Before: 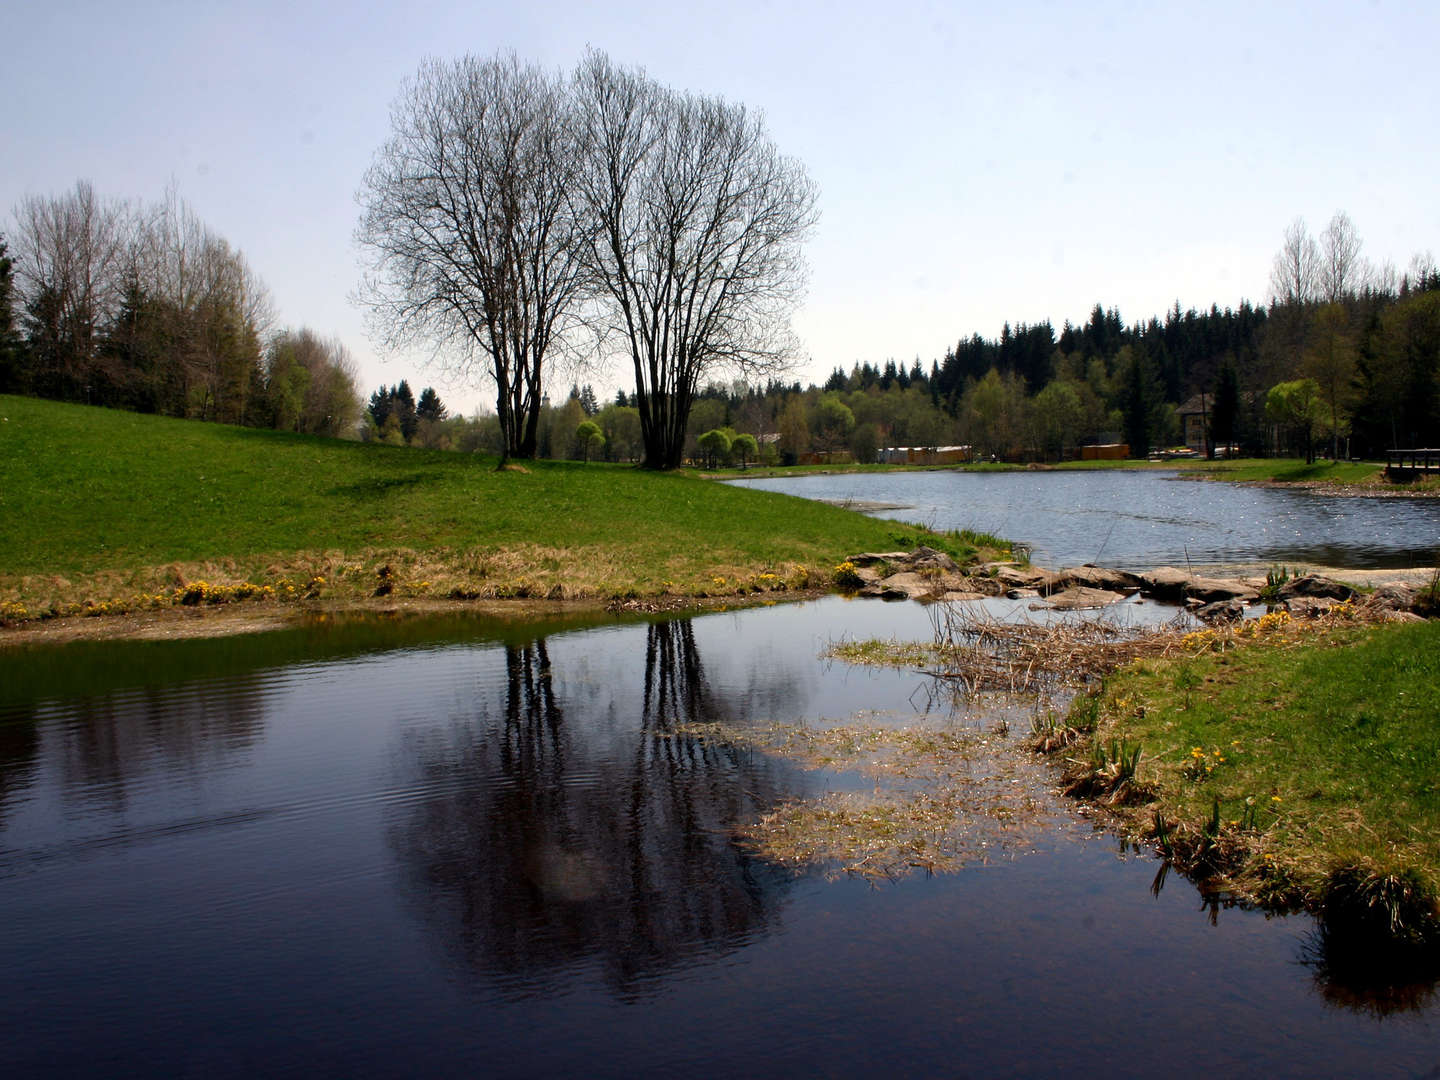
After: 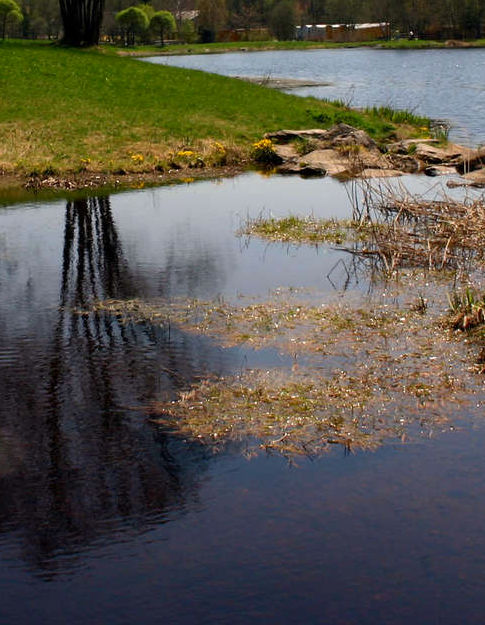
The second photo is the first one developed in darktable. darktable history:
crop: left 40.483%, top 39.21%, right 25.807%, bottom 2.917%
exposure: exposure 0.014 EV, compensate highlight preservation false
tone equalizer: on, module defaults
contrast brightness saturation: contrast 0.035, saturation 0.073
